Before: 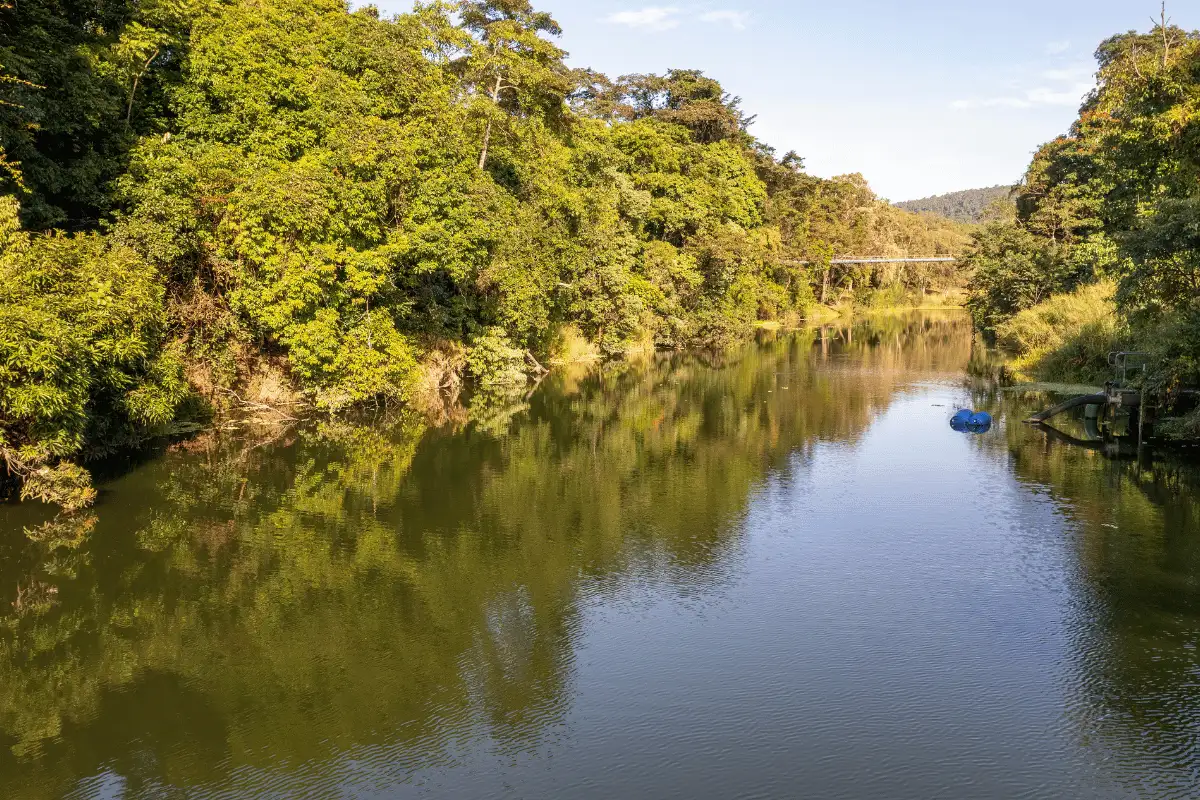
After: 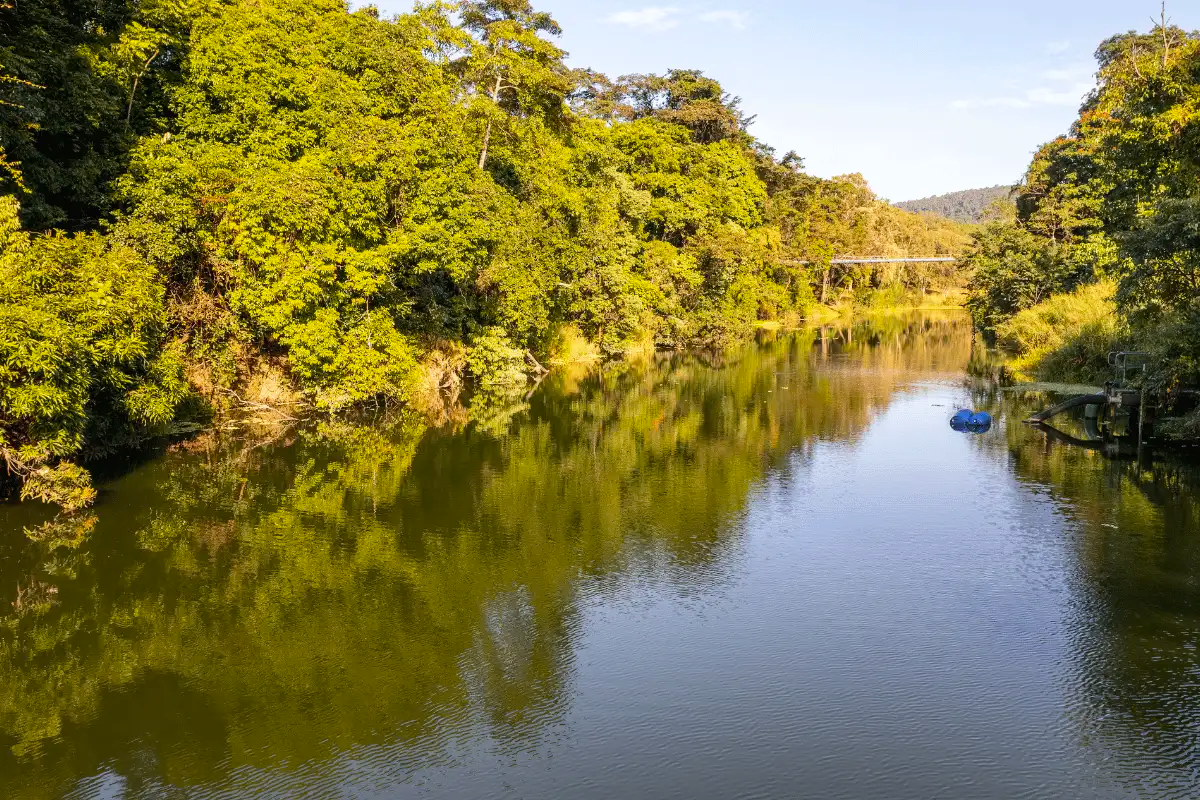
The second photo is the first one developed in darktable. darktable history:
tone curve: curves: ch0 [(0, 0.003) (0.117, 0.101) (0.257, 0.246) (0.408, 0.432) (0.611, 0.653) (0.824, 0.846) (1, 1)]; ch1 [(0, 0) (0.227, 0.197) (0.405, 0.421) (0.501, 0.501) (0.522, 0.53) (0.563, 0.572) (0.589, 0.611) (0.699, 0.709) (0.976, 0.992)]; ch2 [(0, 0) (0.208, 0.176) (0.377, 0.38) (0.5, 0.5) (0.537, 0.534) (0.571, 0.576) (0.681, 0.746) (1, 1)], color space Lab, independent channels, preserve colors none
white balance: red 0.988, blue 1.017
